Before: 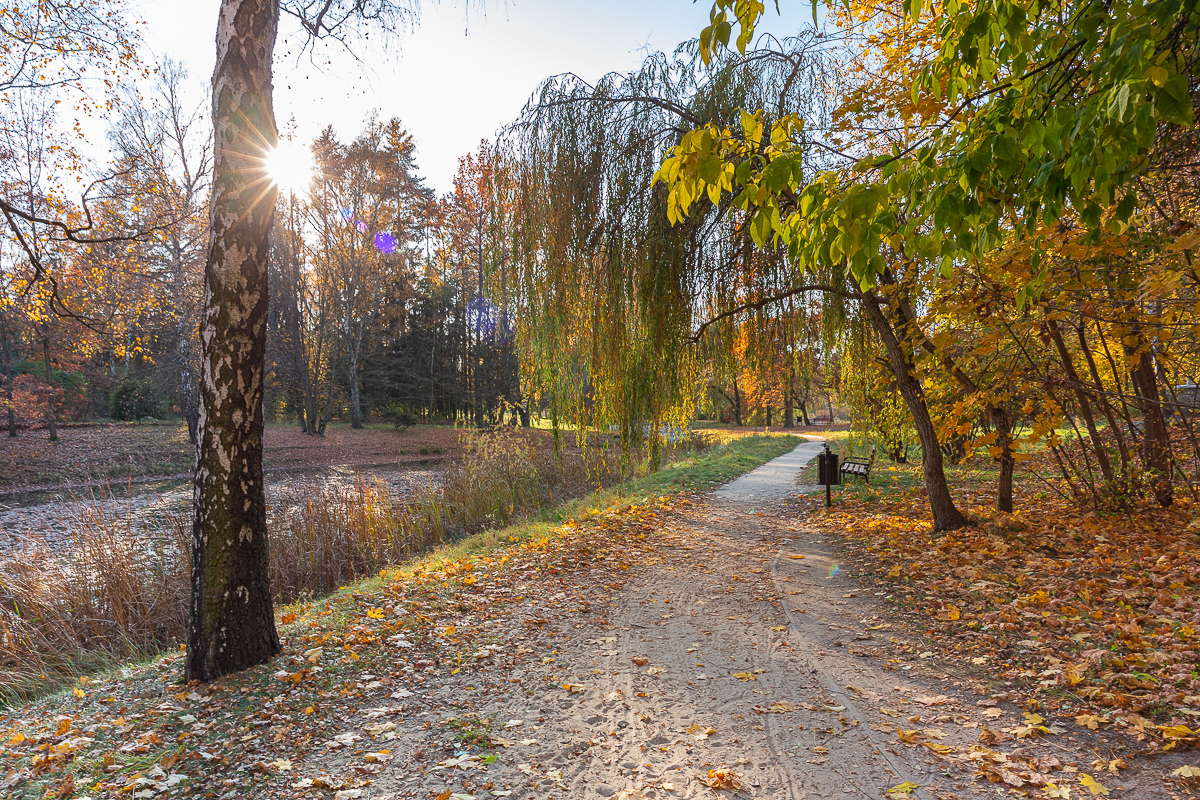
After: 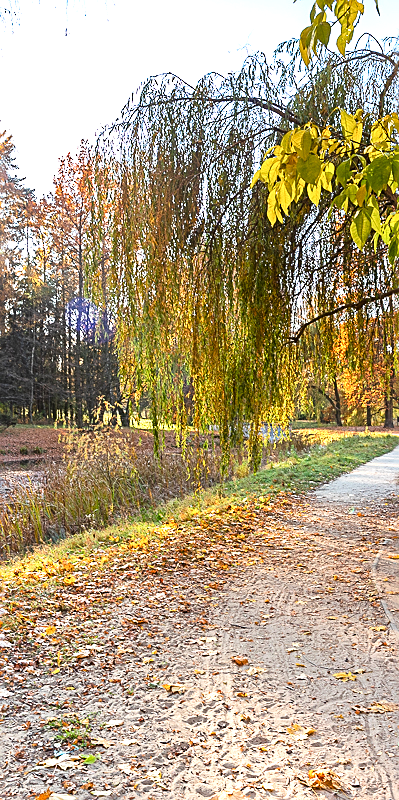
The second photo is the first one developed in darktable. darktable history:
exposure: black level correction 0, exposure 0.7 EV, compensate exposure bias true, compensate highlight preservation false
tone curve: curves: ch0 [(0.021, 0) (0.104, 0.052) (0.496, 0.526) (0.737, 0.783) (1, 1)], color space Lab, linked channels, preserve colors none
sharpen: on, module defaults
color balance rgb: perceptual saturation grading › global saturation 20%, perceptual saturation grading › highlights -25%, perceptual saturation grading › shadows 25%
crop: left 33.36%, right 33.36%
